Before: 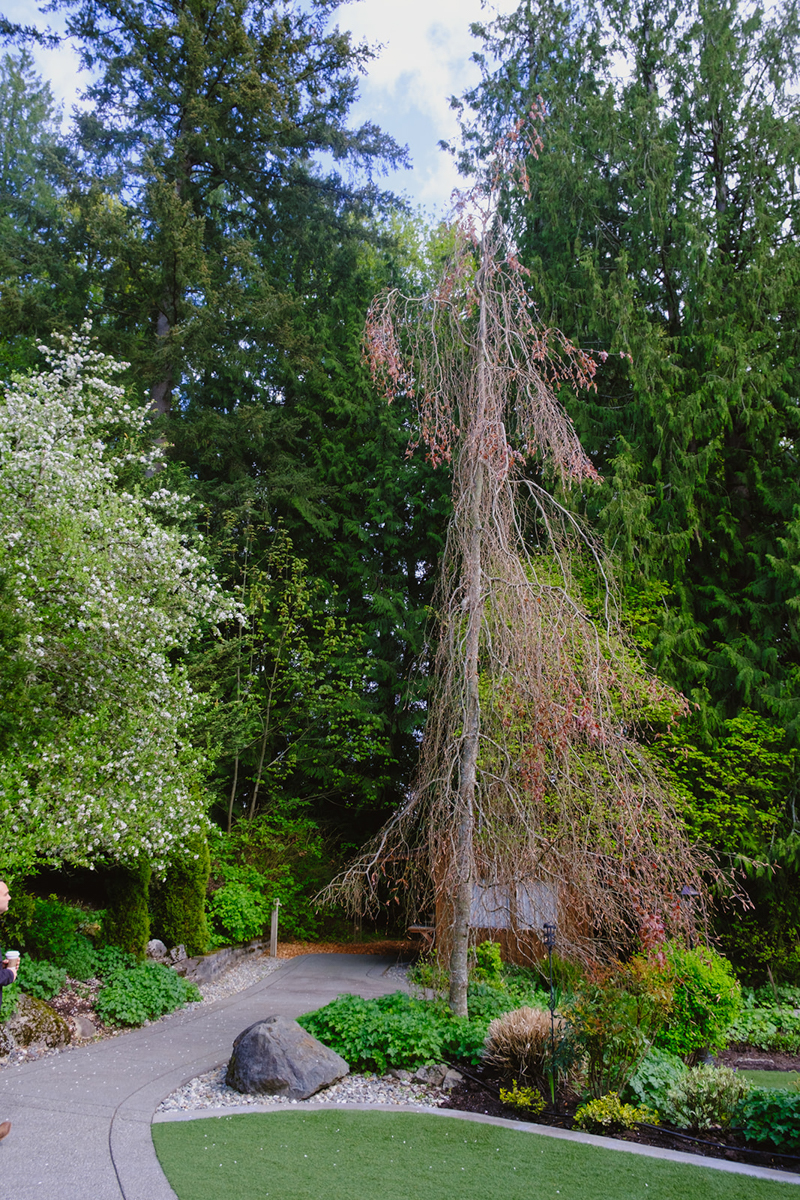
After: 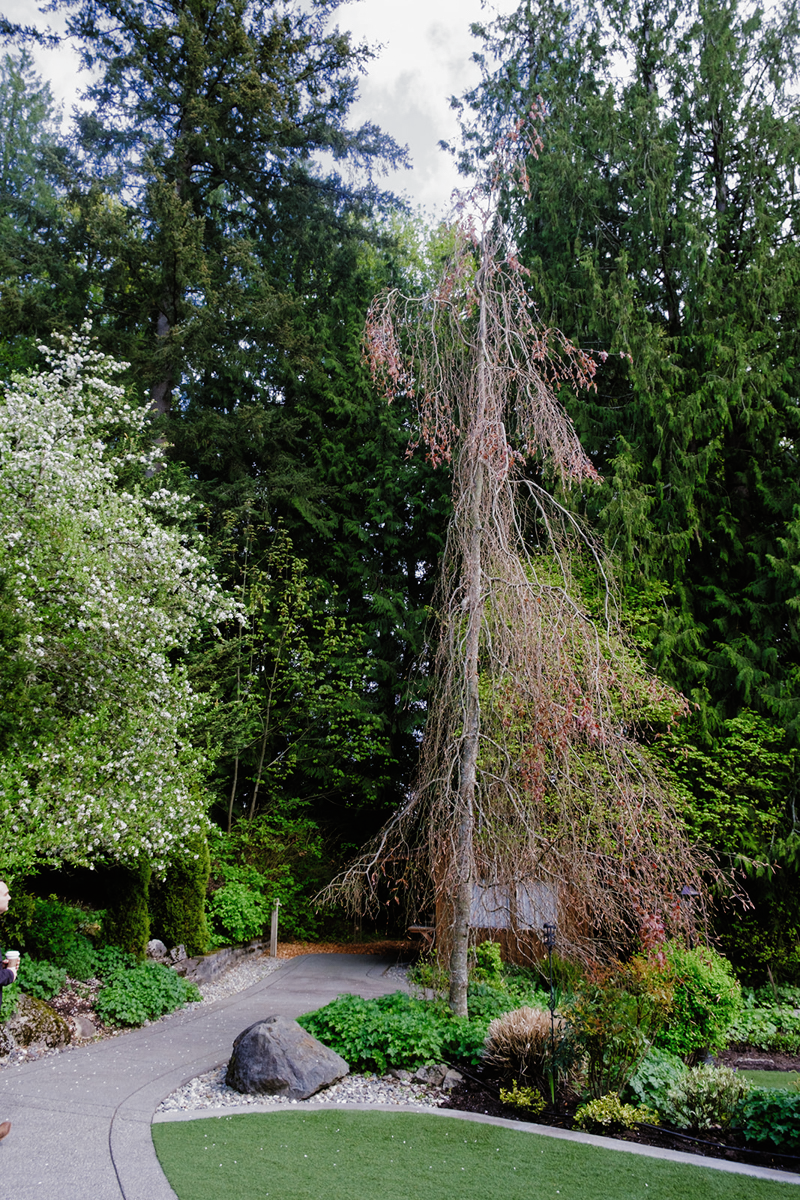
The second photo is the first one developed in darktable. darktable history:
filmic rgb: black relative exposure -9.1 EV, white relative exposure 2.31 EV, hardness 7.42, add noise in highlights 0.001, color science v3 (2019), use custom middle-gray values true, iterations of high-quality reconstruction 0, contrast in highlights soft
